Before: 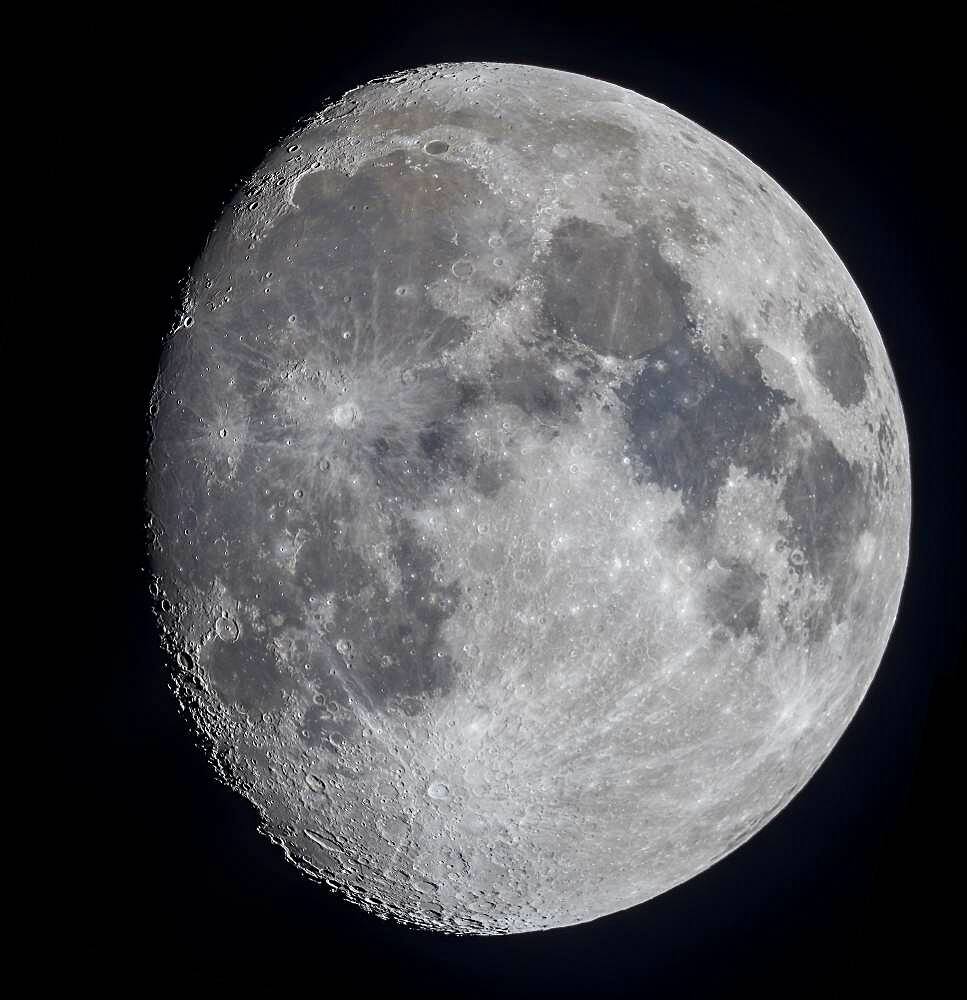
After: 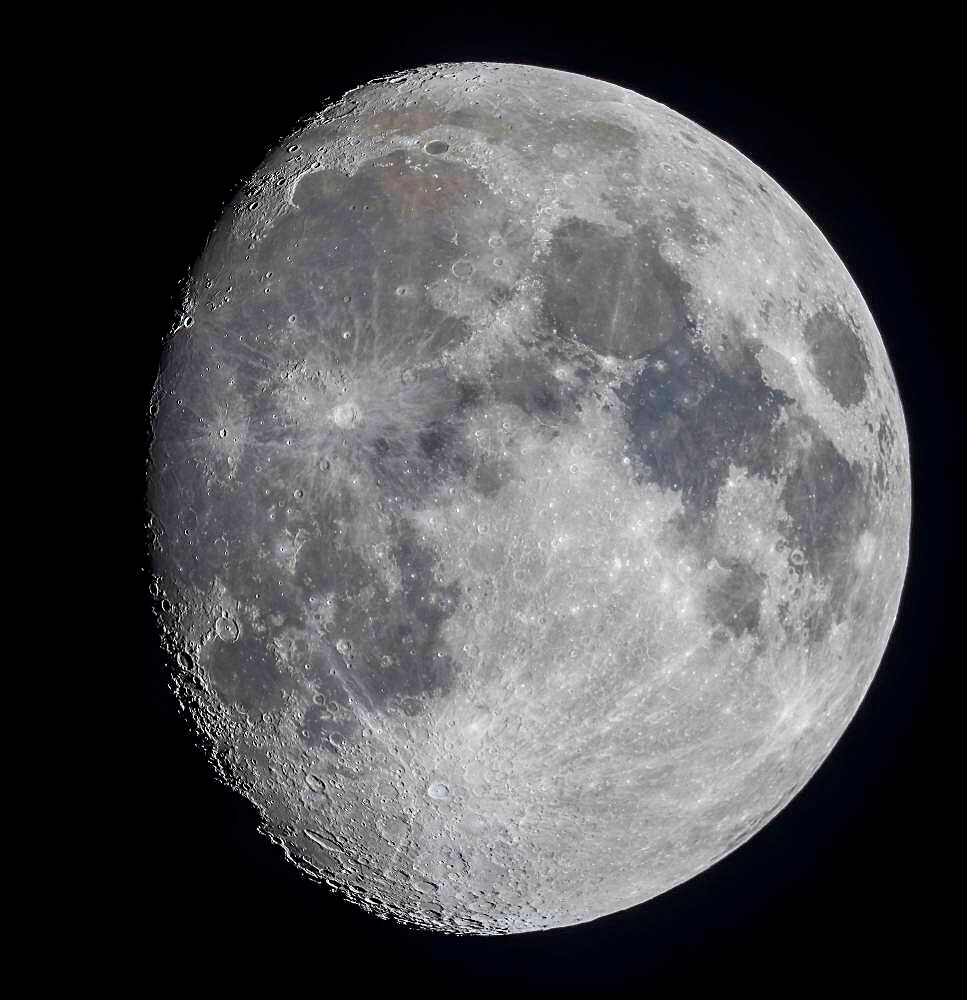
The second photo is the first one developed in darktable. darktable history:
fill light: on, module defaults
contrast brightness saturation: saturation -0.05
